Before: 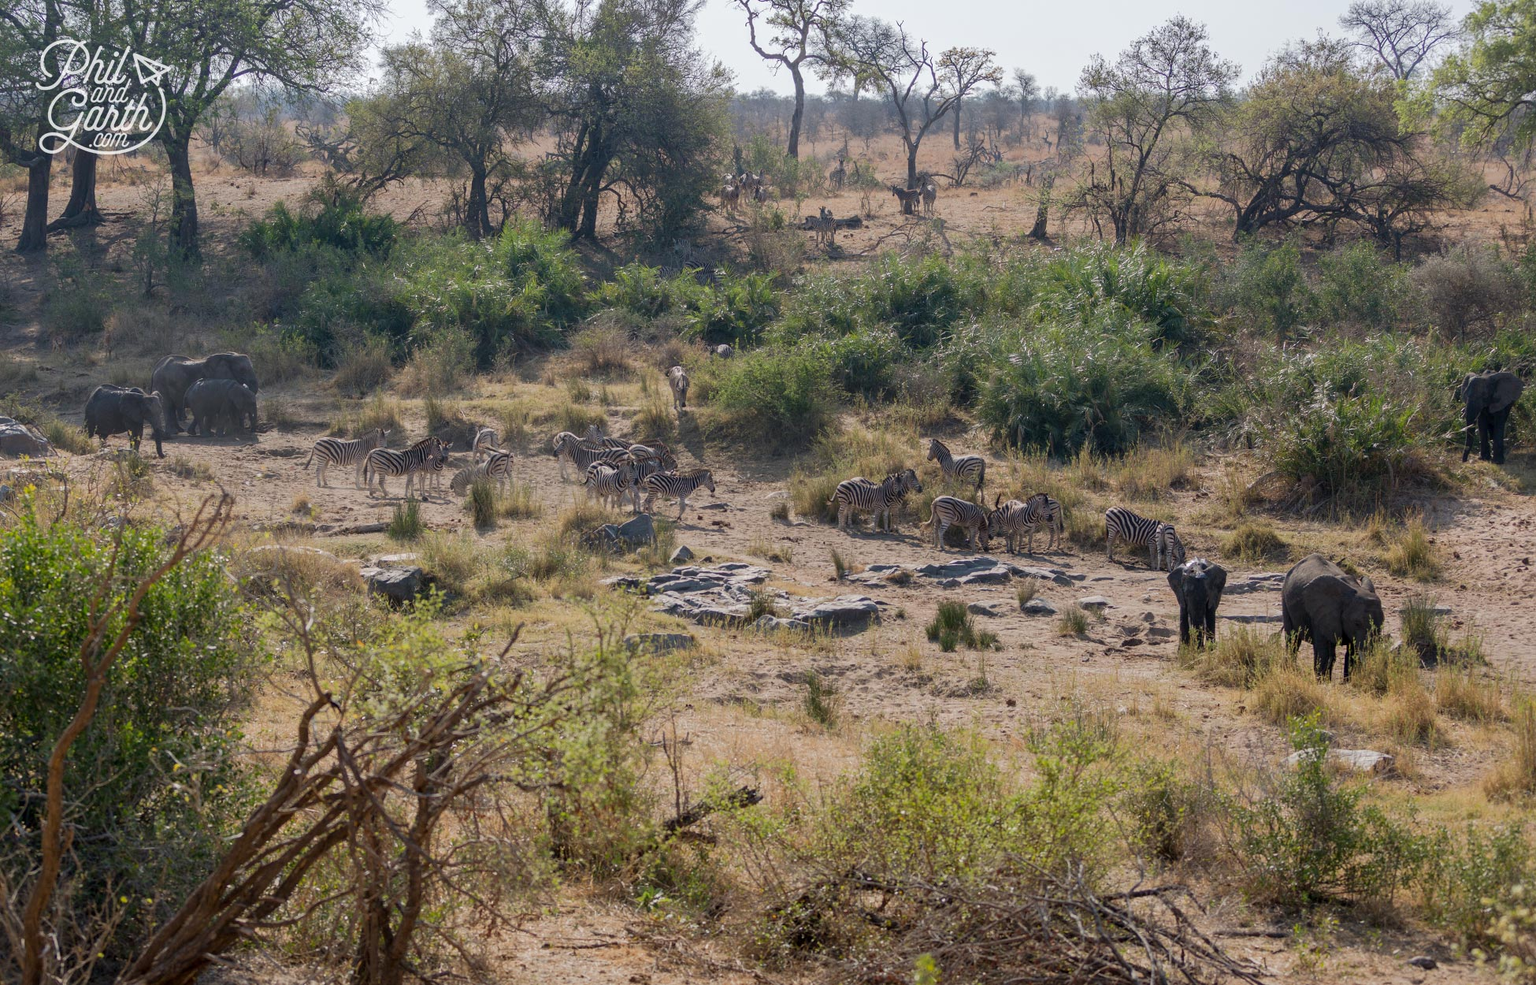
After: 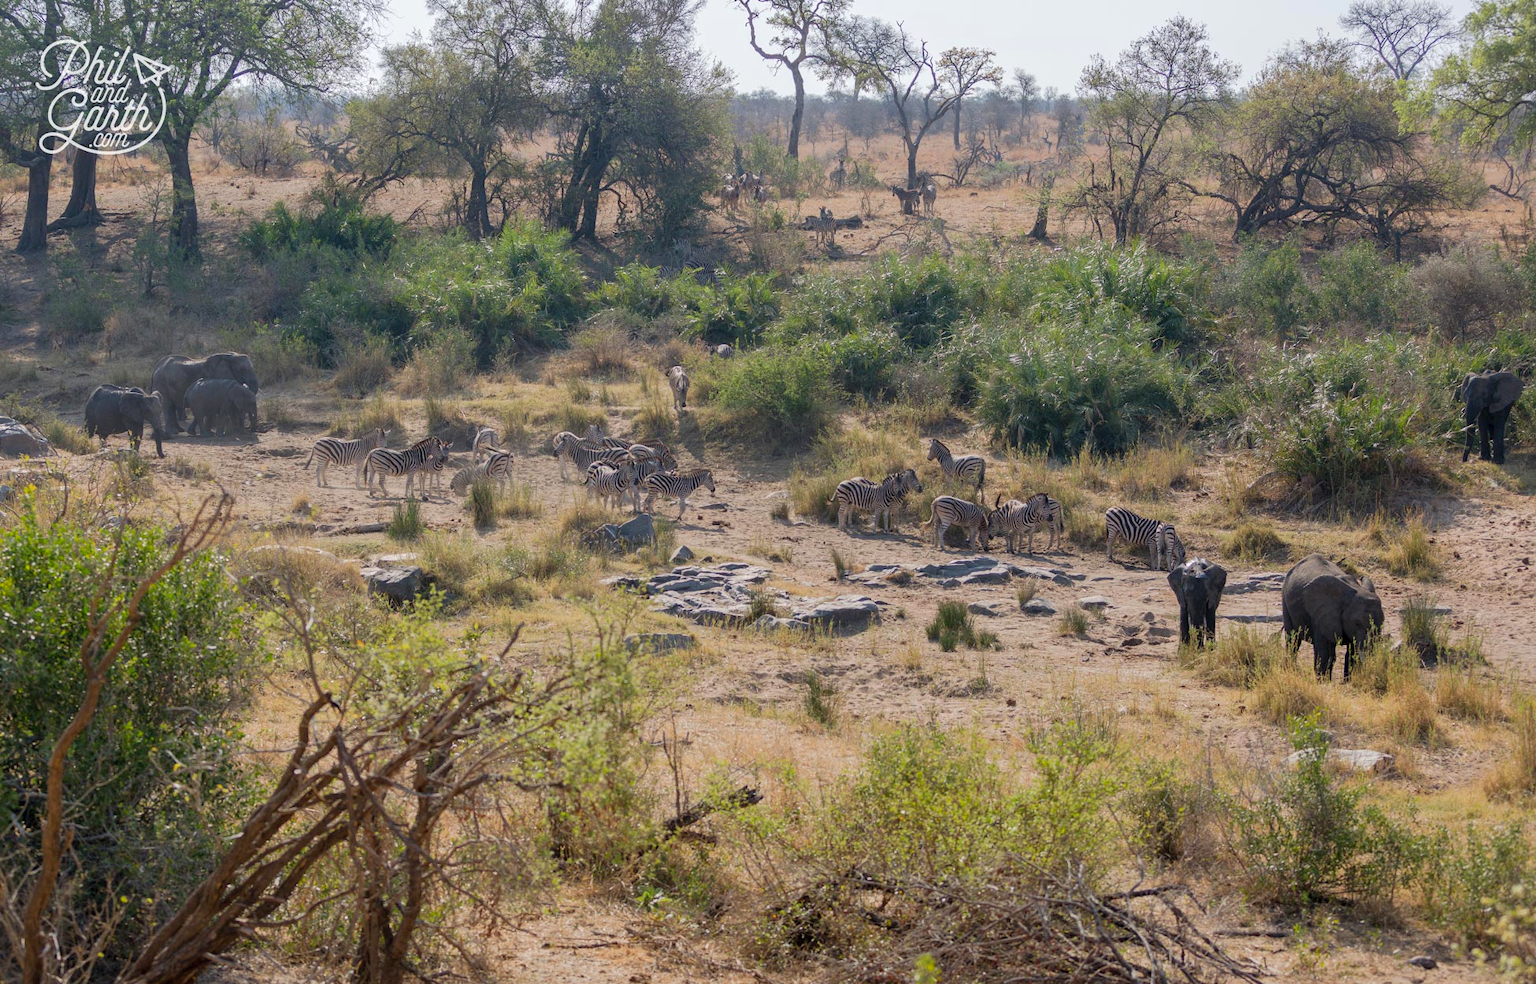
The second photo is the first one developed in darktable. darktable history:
contrast brightness saturation: contrast 0.032, brightness 0.063, saturation 0.129
